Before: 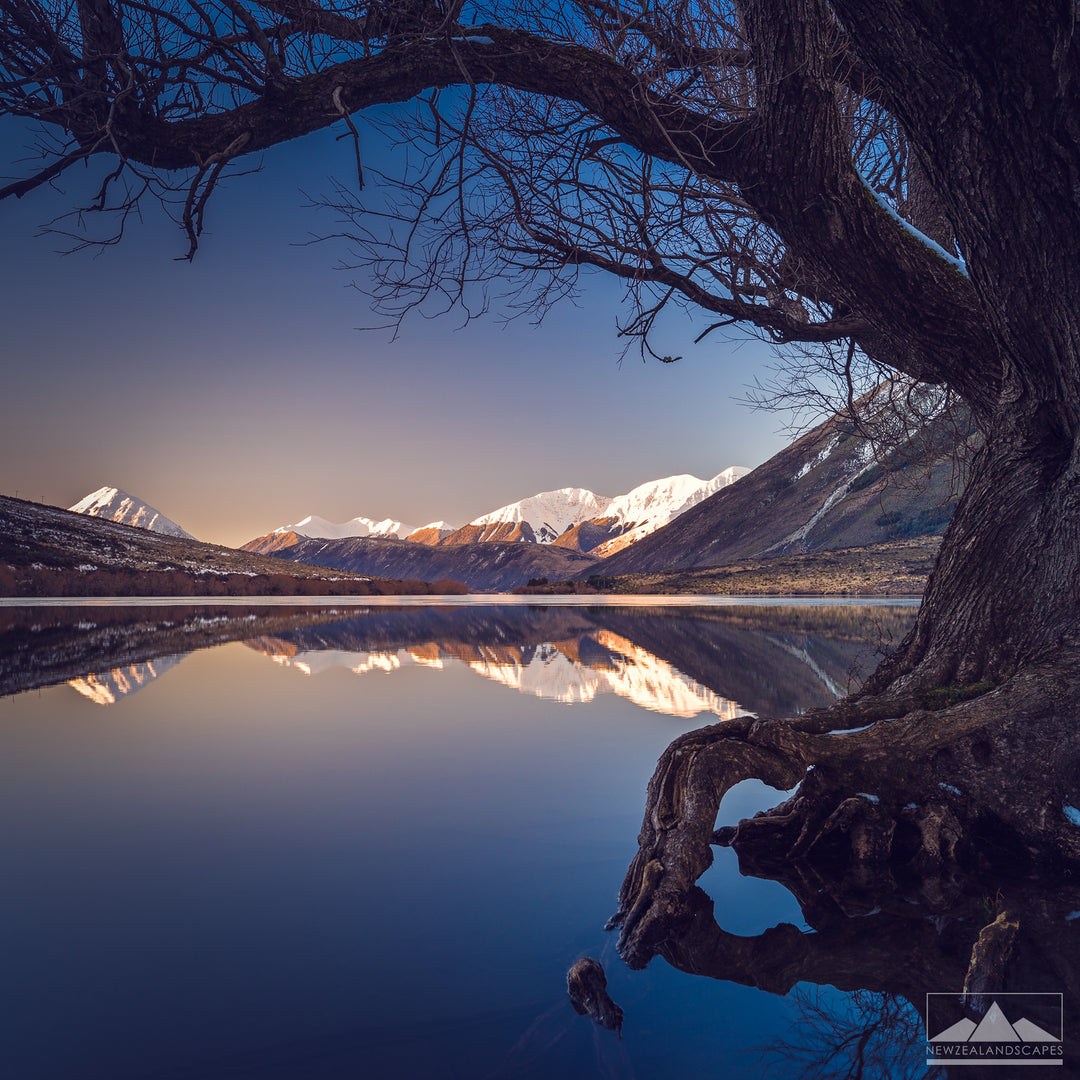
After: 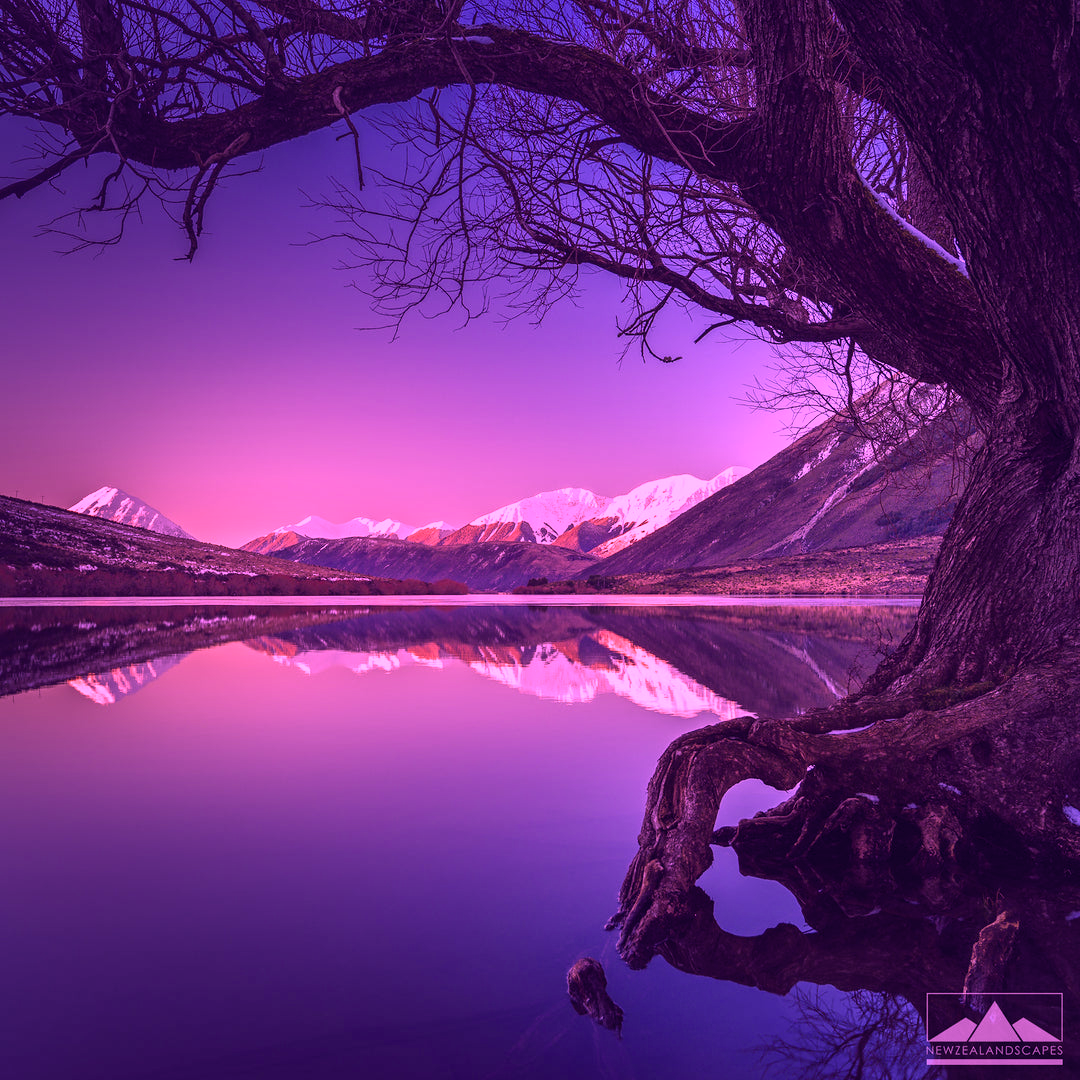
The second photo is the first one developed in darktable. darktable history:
color balance rgb: global vibrance -1%, saturation formula JzAzBz (2021)
color calibration: illuminant custom, x 0.261, y 0.521, temperature 7054.11 K
